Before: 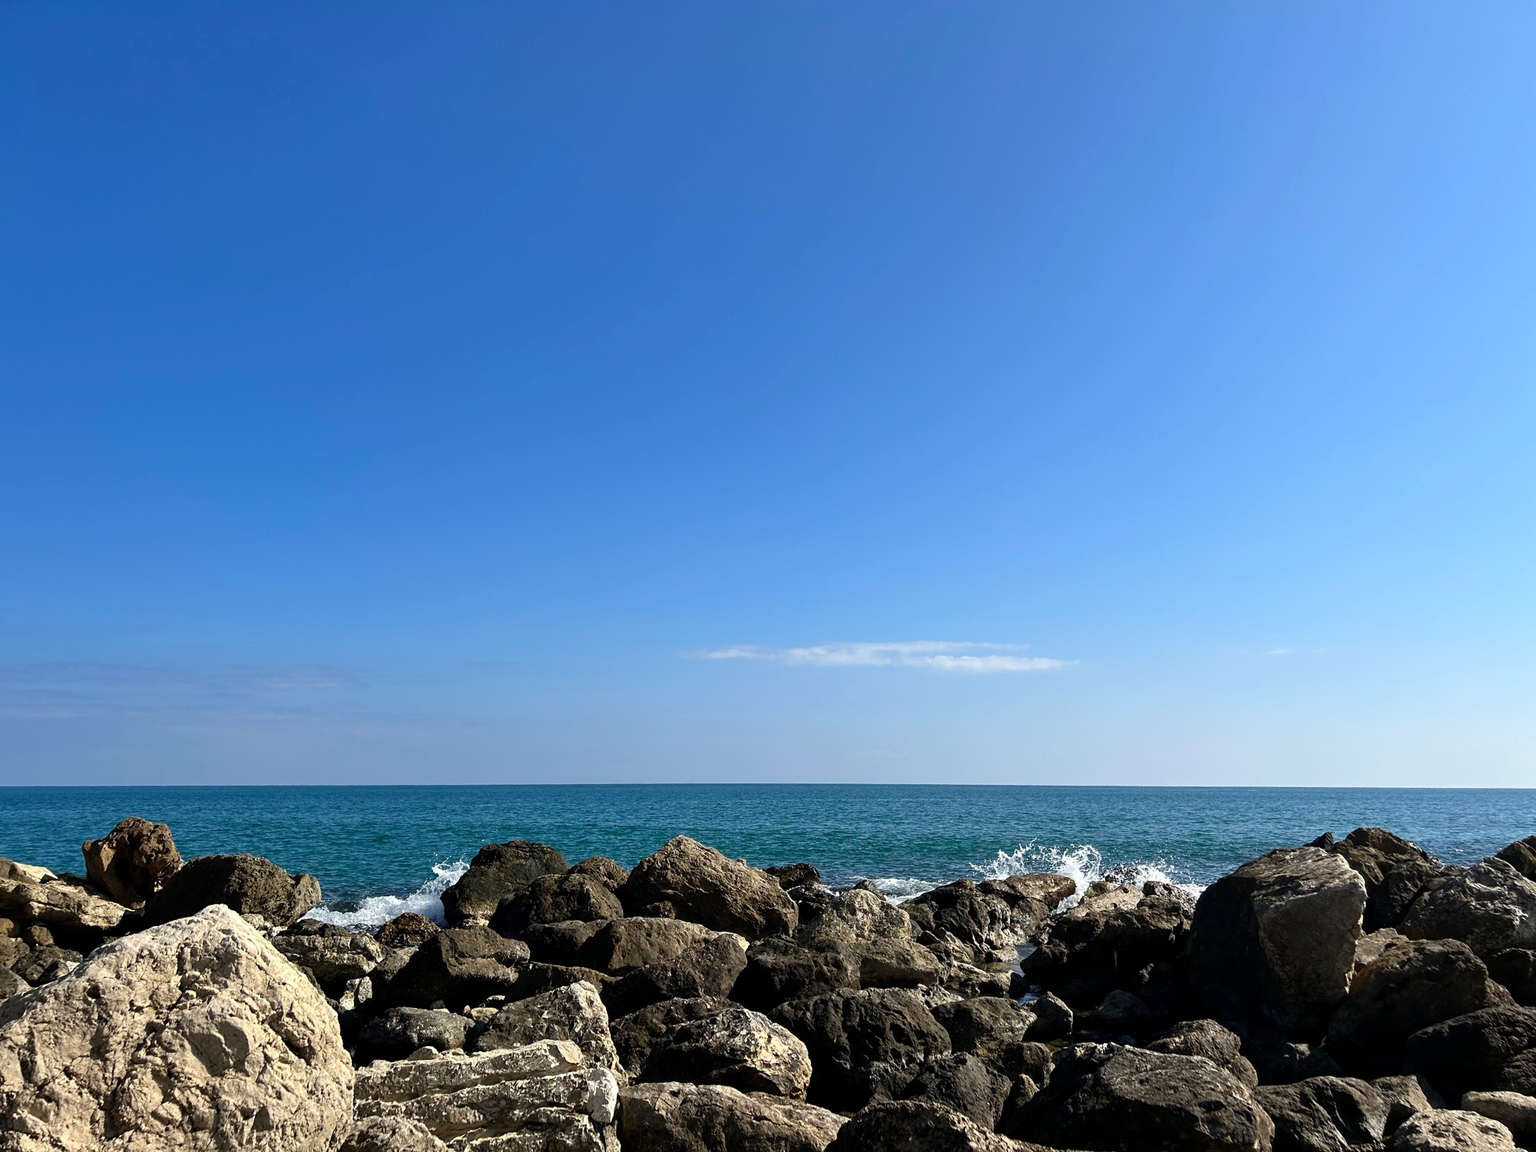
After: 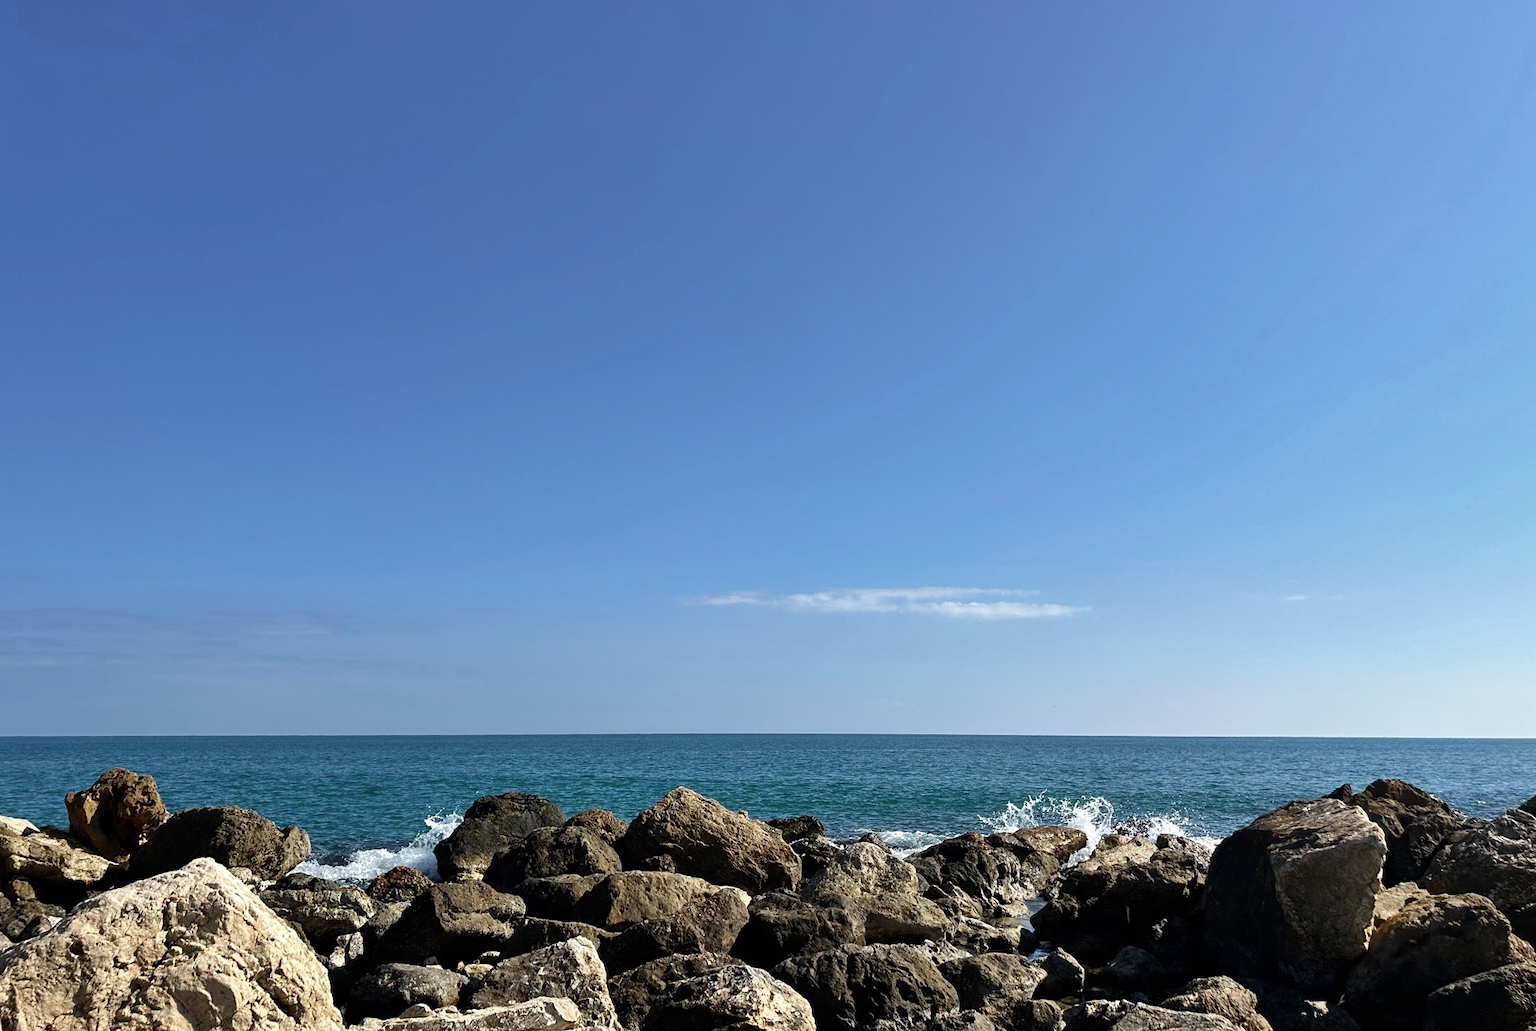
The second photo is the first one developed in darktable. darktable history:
crop: left 1.262%, top 6.159%, right 1.507%, bottom 6.755%
shadows and highlights: white point adjustment 0.832, soften with gaussian
color zones: curves: ch1 [(0, 0.679) (0.143, 0.647) (0.286, 0.261) (0.378, -0.011) (0.571, 0.396) (0.714, 0.399) (0.857, 0.406) (1, 0.679)]
velvia: on, module defaults
